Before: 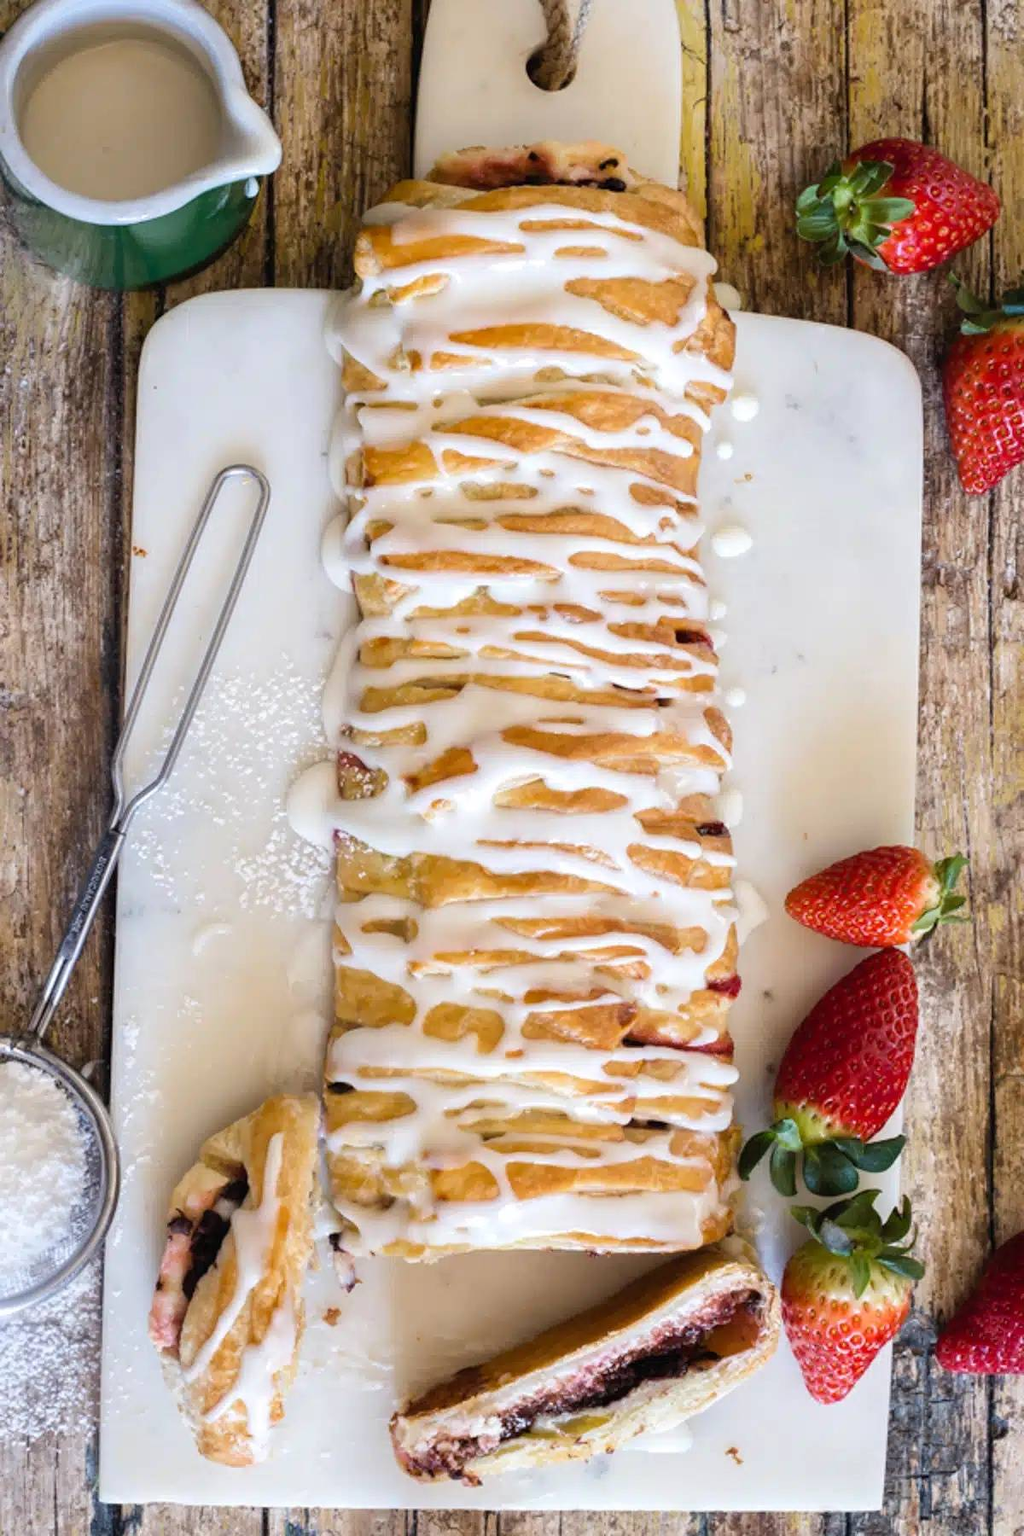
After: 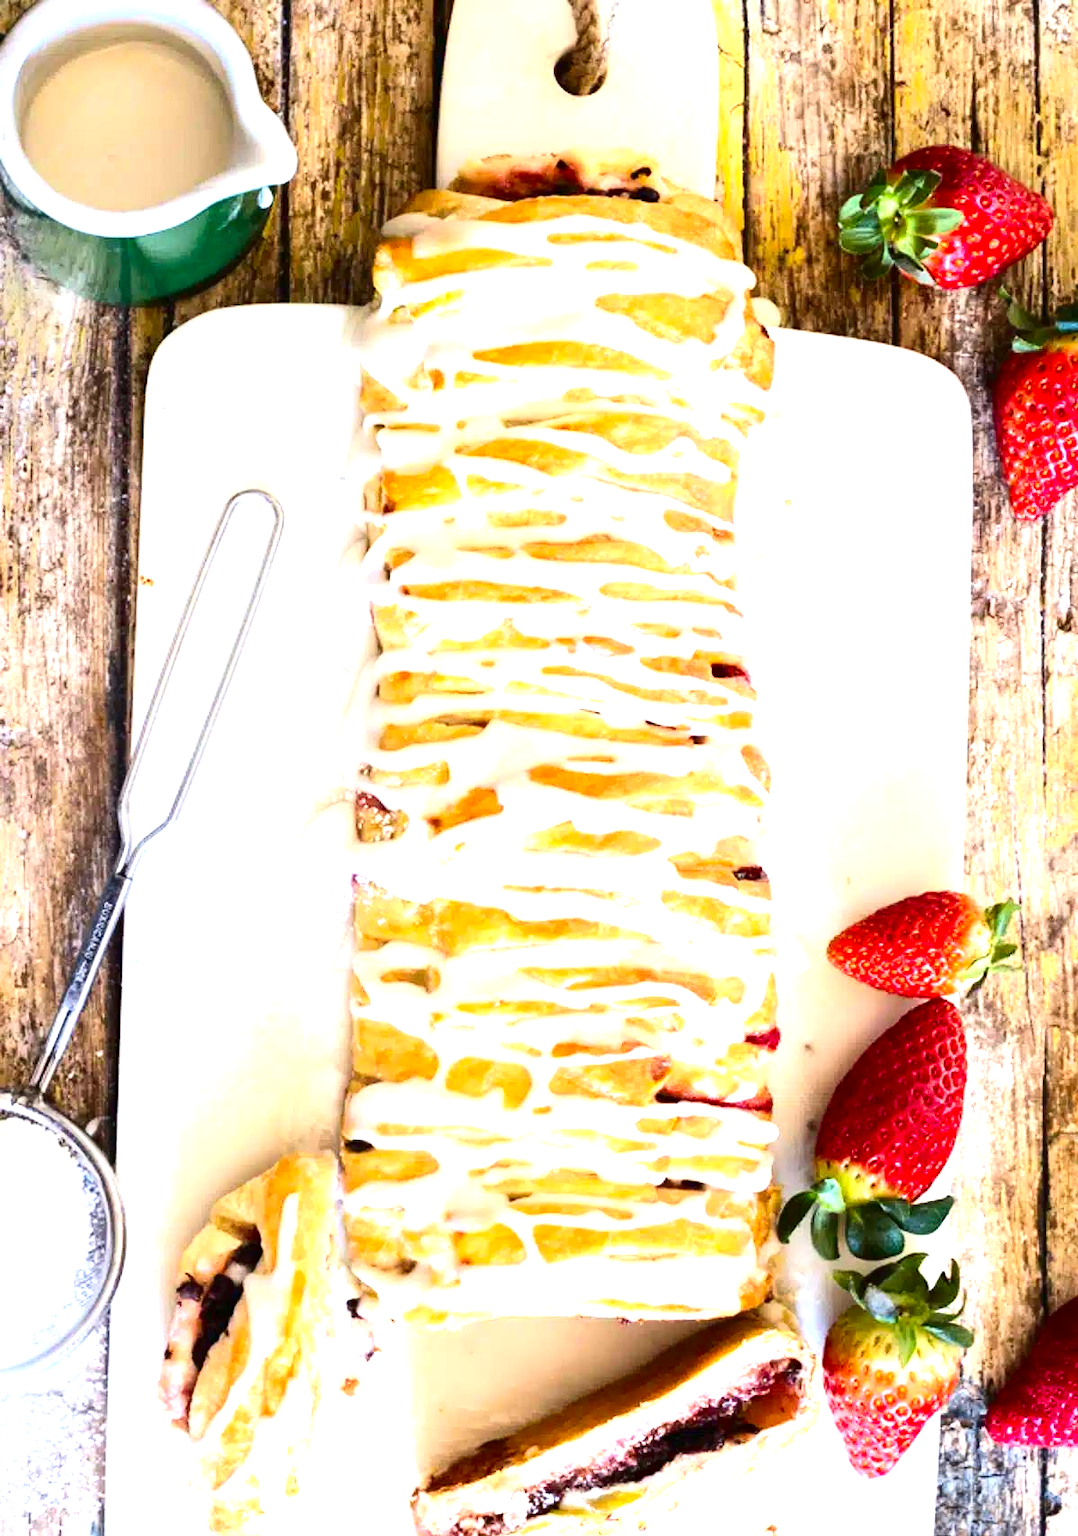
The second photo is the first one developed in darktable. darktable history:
exposure: black level correction 0, exposure 1.389 EV, compensate highlight preservation false
contrast brightness saturation: contrast 0.211, brightness -0.102, saturation 0.212
crop and rotate: top 0.011%, bottom 5.031%
